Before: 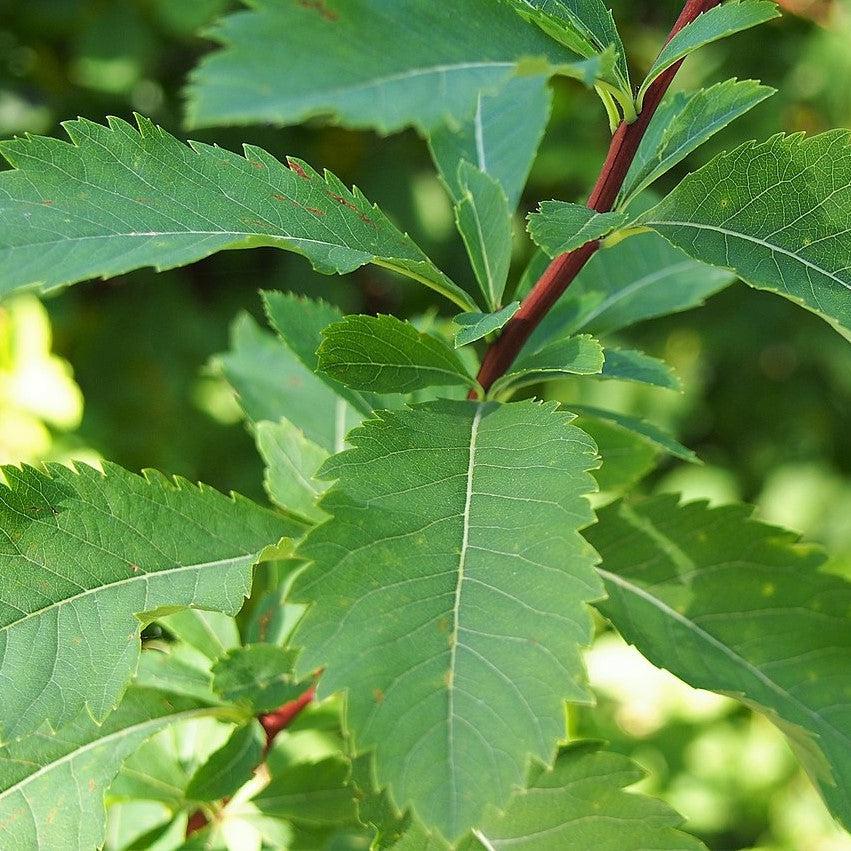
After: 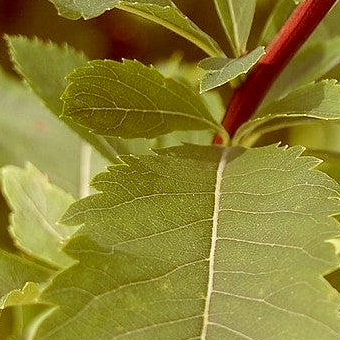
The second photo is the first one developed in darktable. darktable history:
crop: left 30%, top 30%, right 30%, bottom 30%
tone equalizer: on, module defaults
color correction: highlights a* 9.03, highlights b* 8.71, shadows a* 40, shadows b* 40, saturation 0.8
